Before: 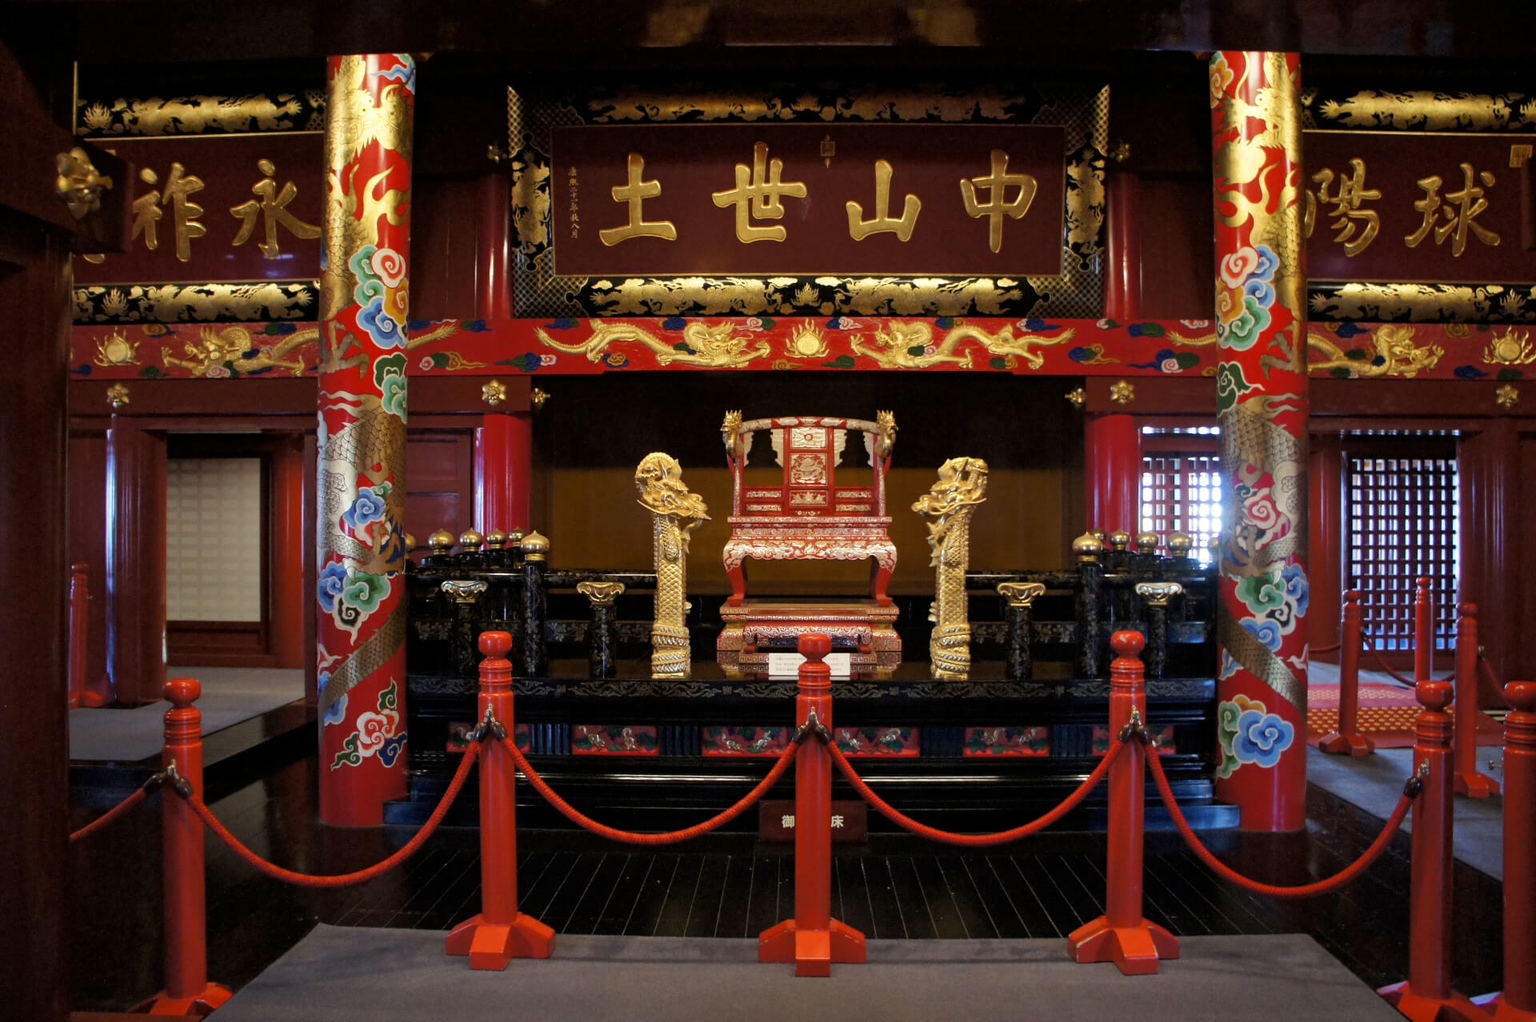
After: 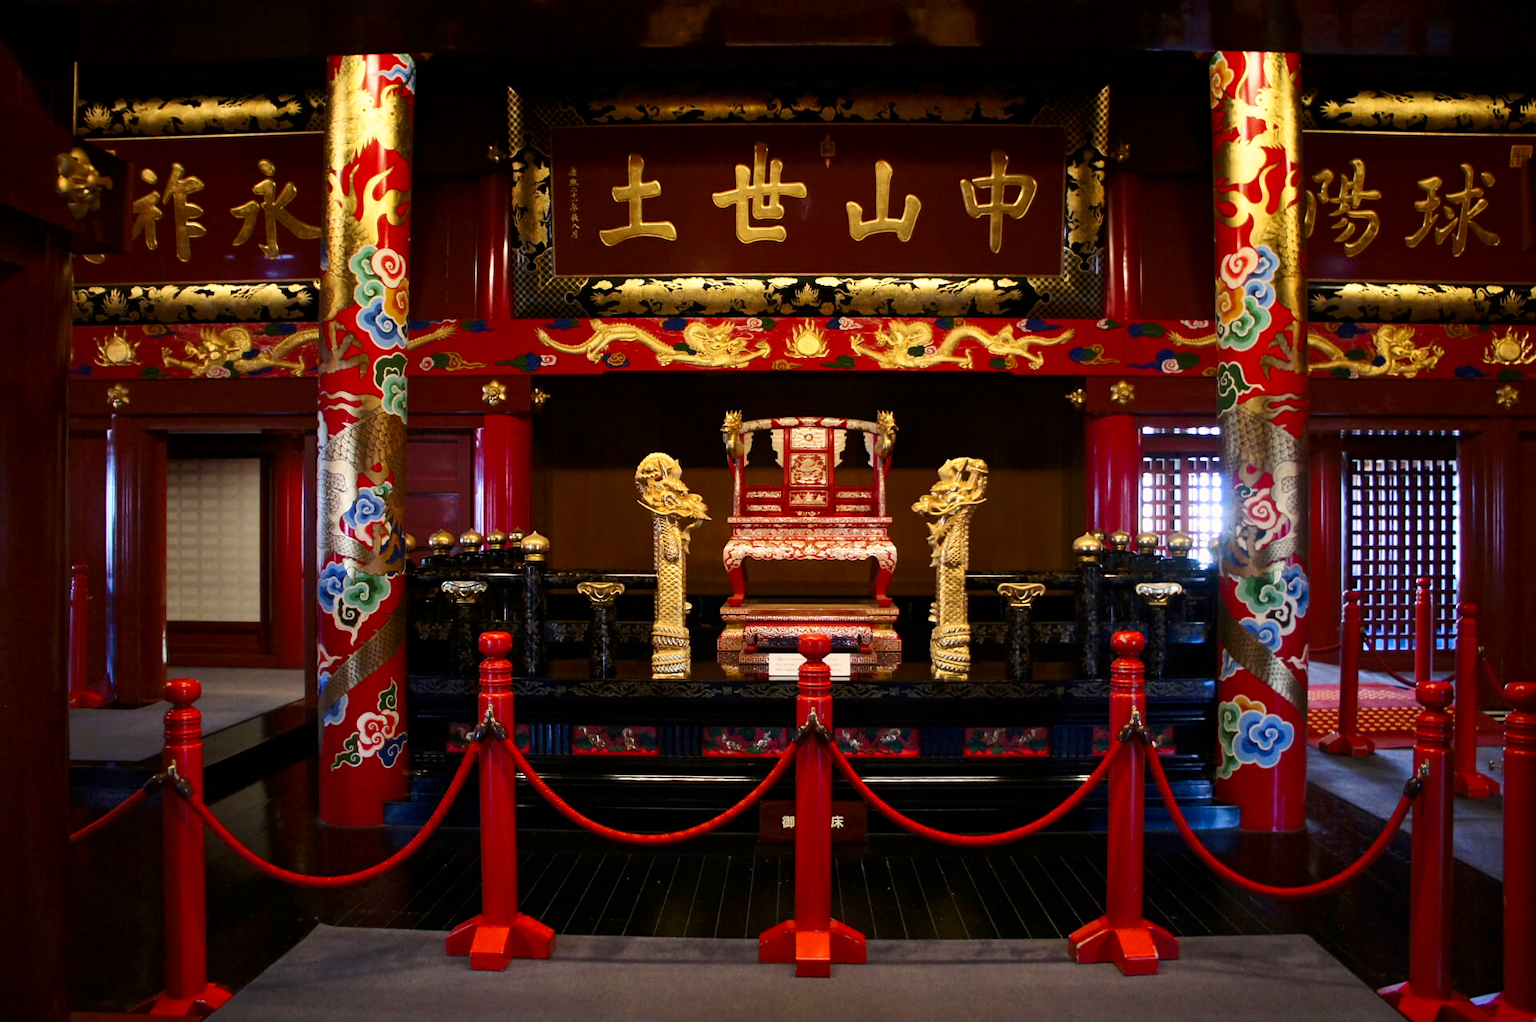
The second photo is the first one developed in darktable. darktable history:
color correction: highlights a* 3.22, highlights b* 1.93, saturation 1.19
contrast brightness saturation: contrast 0.22
